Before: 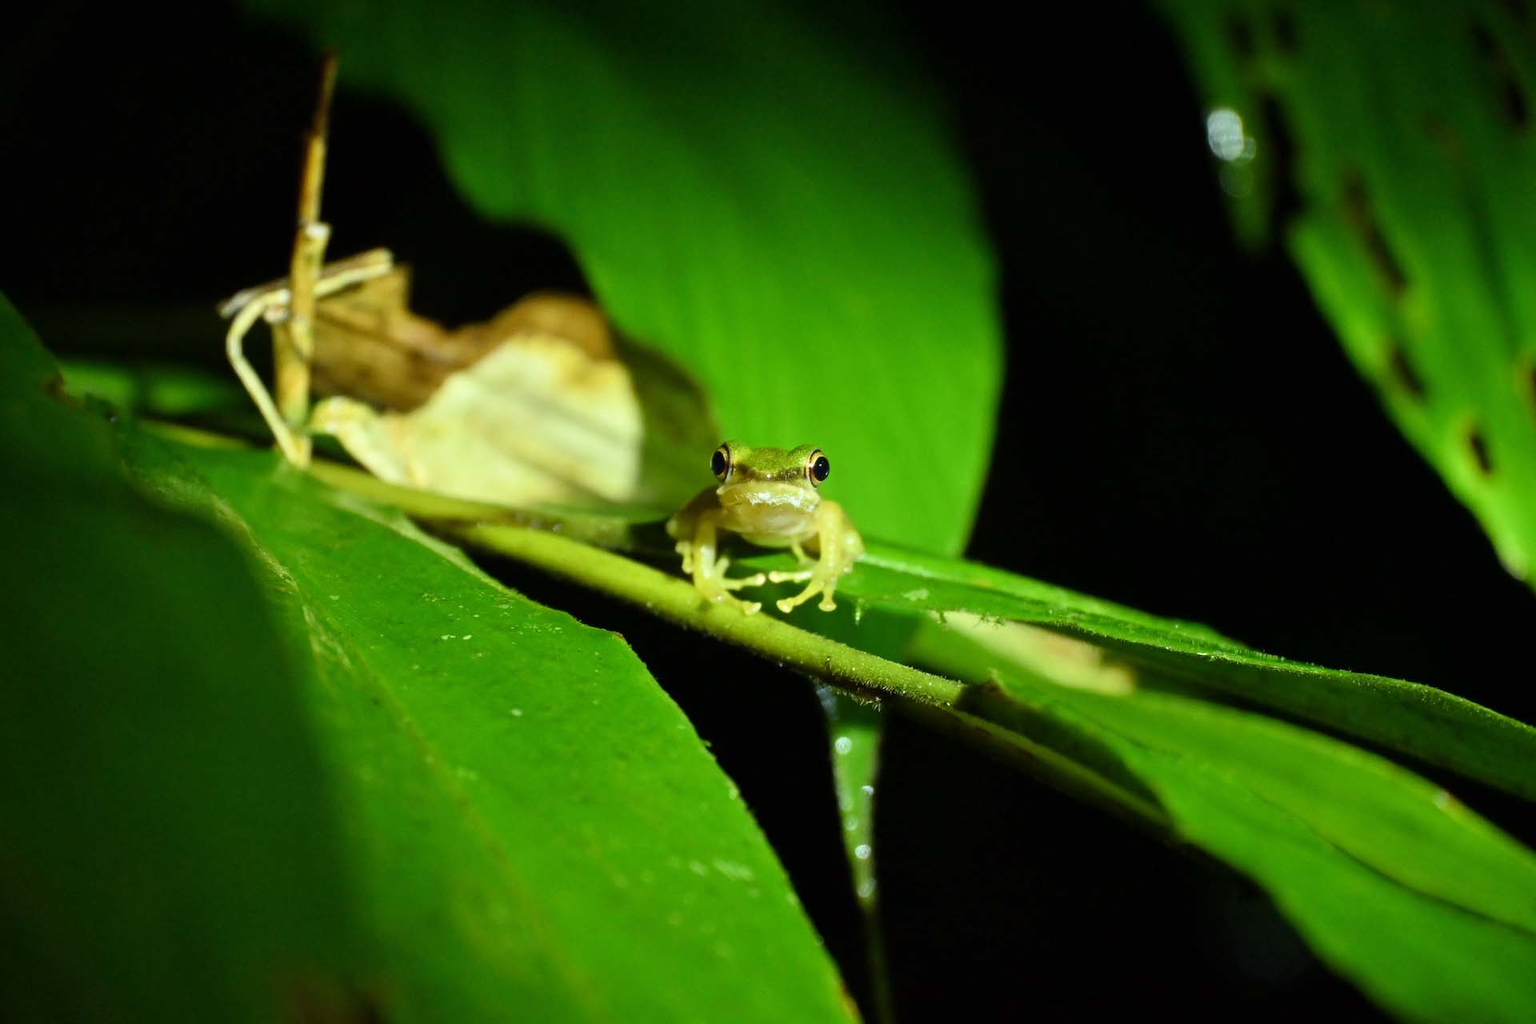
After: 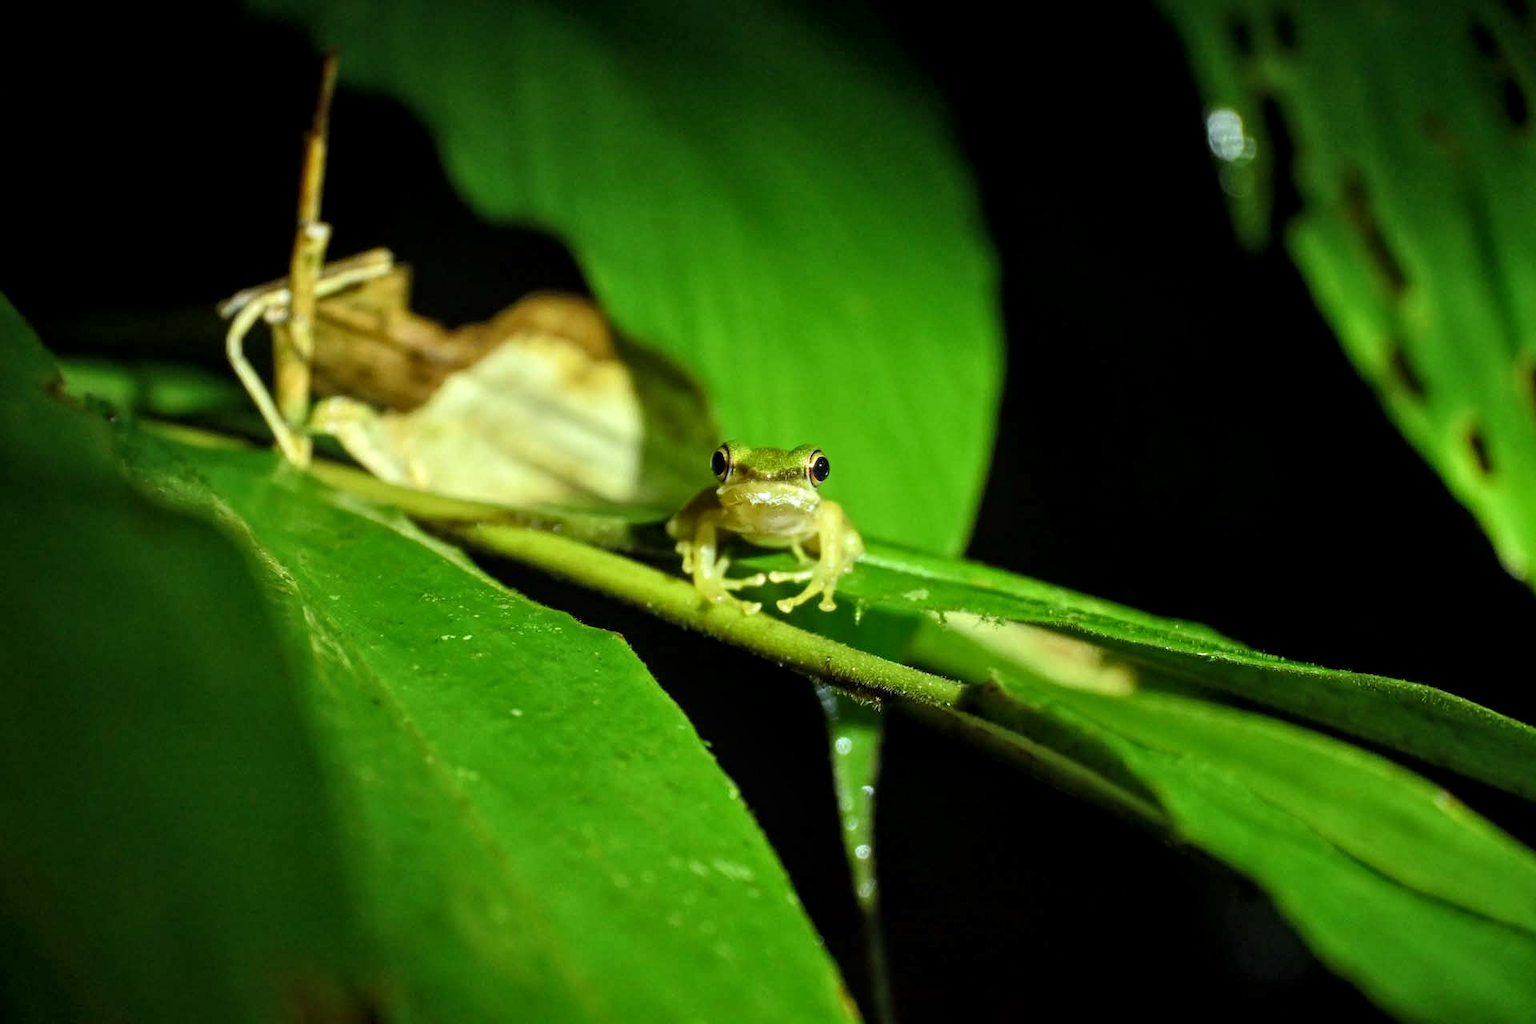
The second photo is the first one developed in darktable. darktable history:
local contrast: highlights 94%, shadows 85%, detail 160%, midtone range 0.2
